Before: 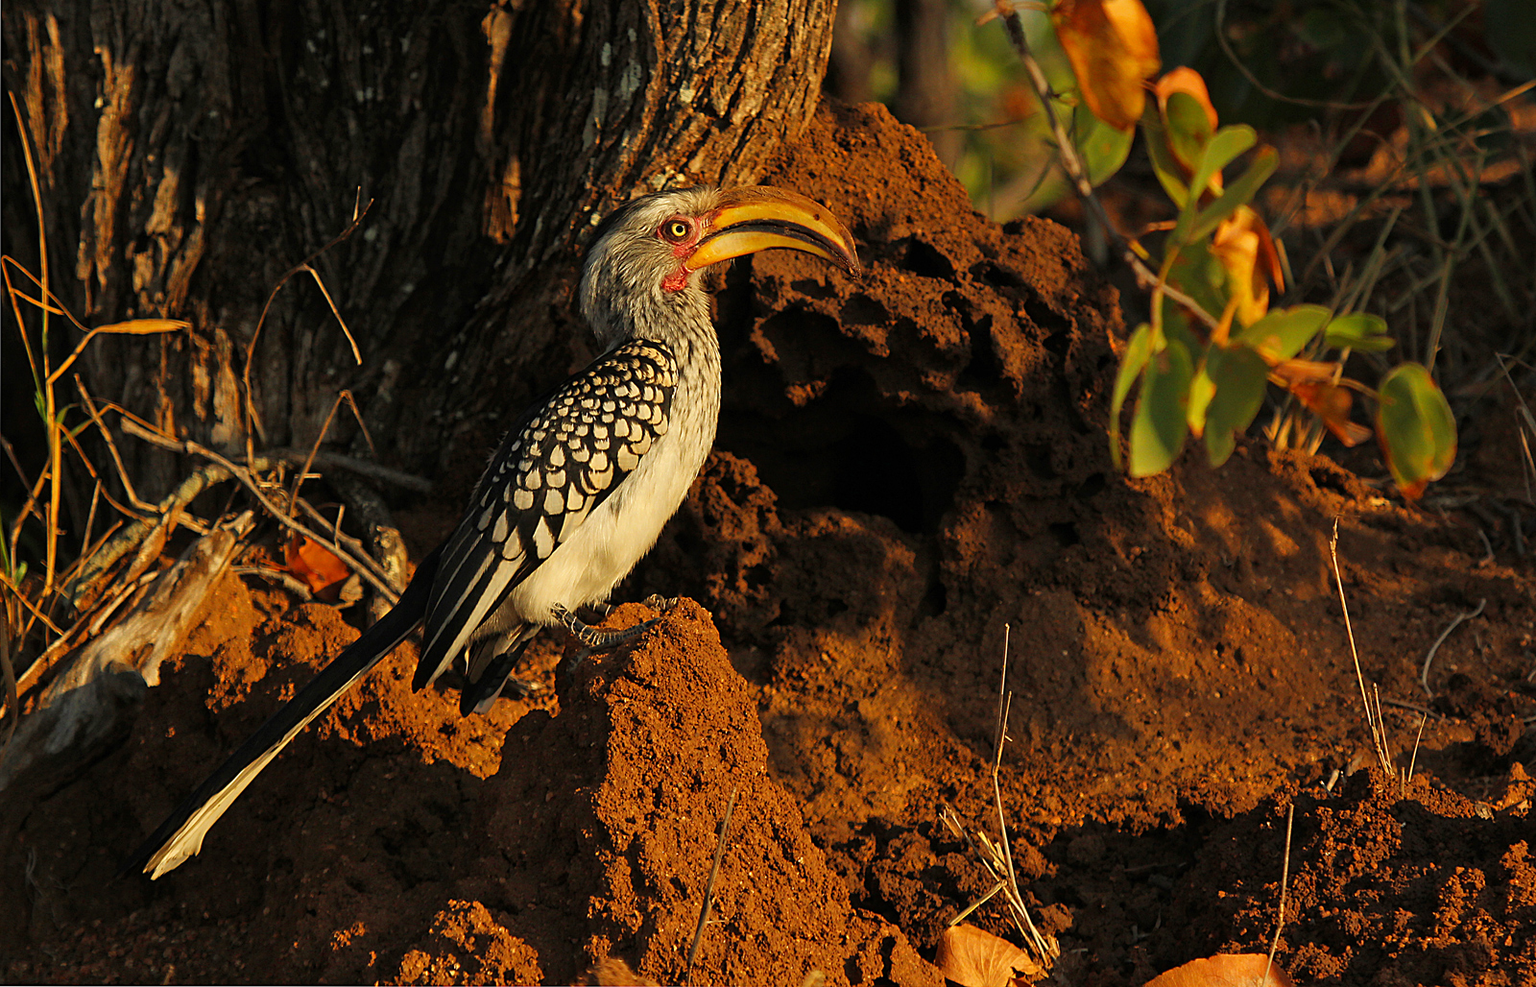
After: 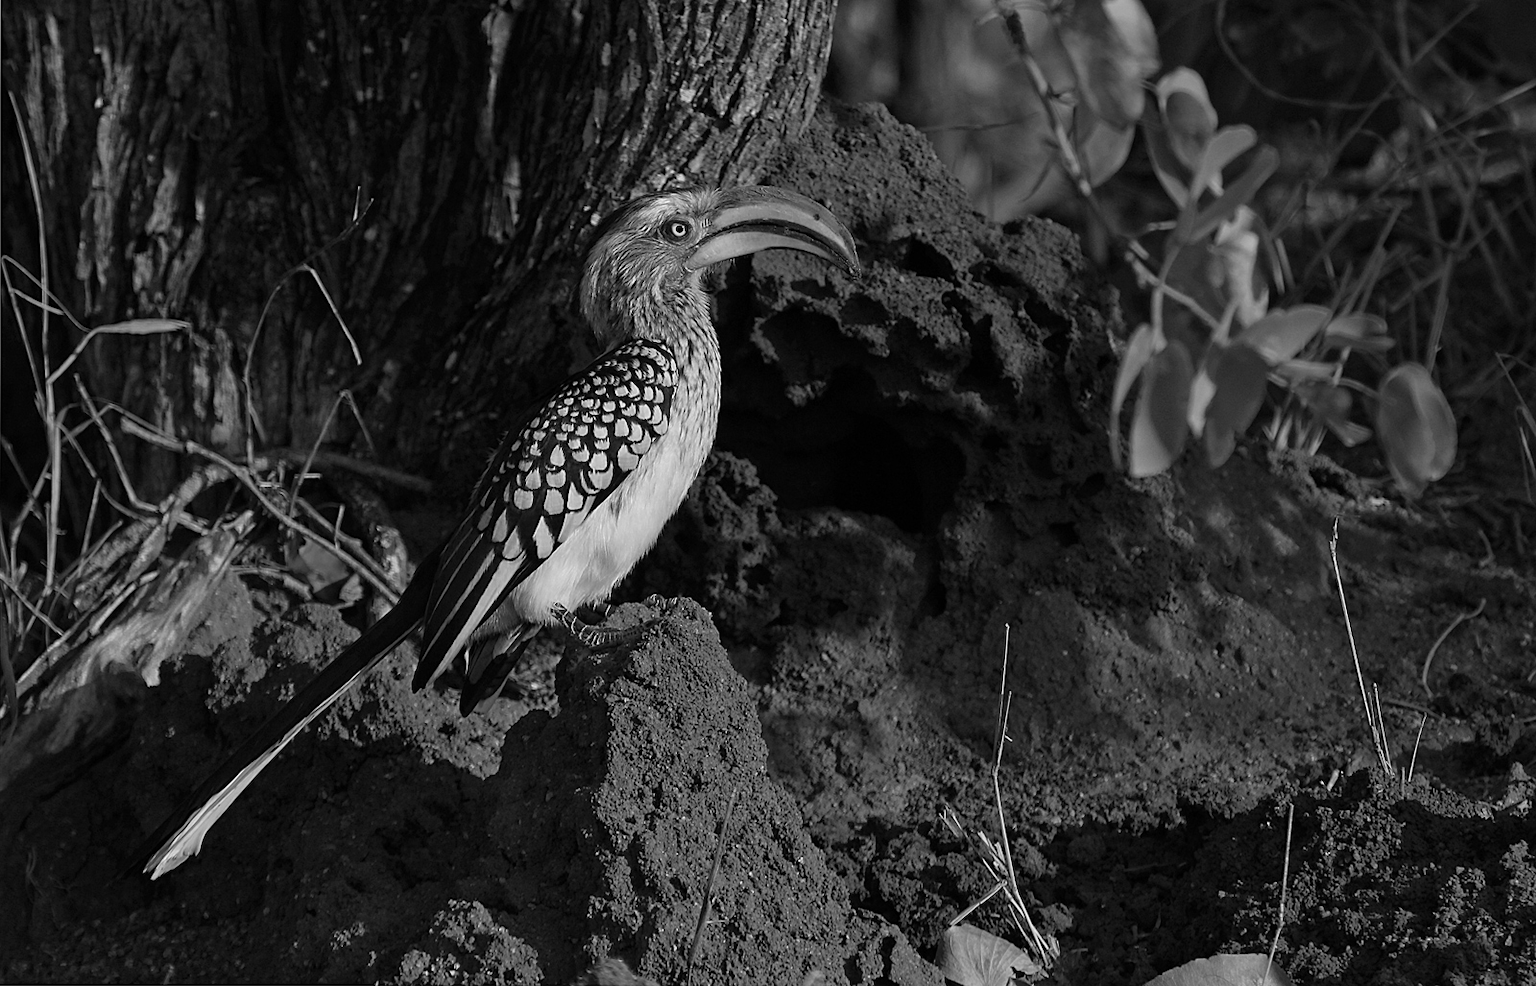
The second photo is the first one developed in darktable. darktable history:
color calibration: output gray [0.22, 0.42, 0.37, 0], illuminant as shot in camera, x 0.377, y 0.393, temperature 4187.6 K
color balance rgb: power › hue 75.26°, global offset › hue 169.73°, linear chroma grading › global chroma 15.19%, perceptual saturation grading › global saturation 25.703%
